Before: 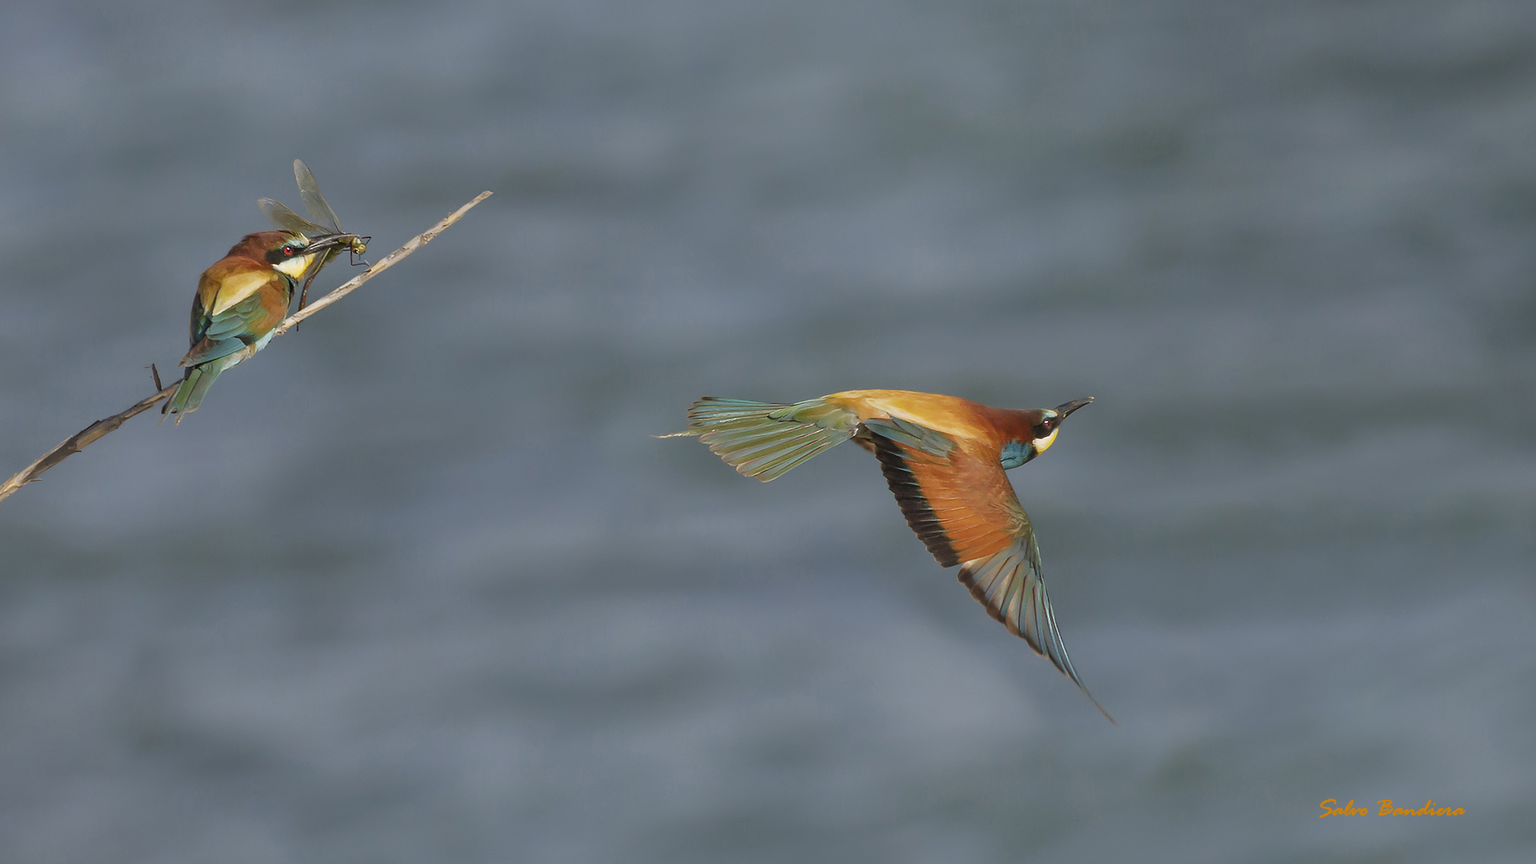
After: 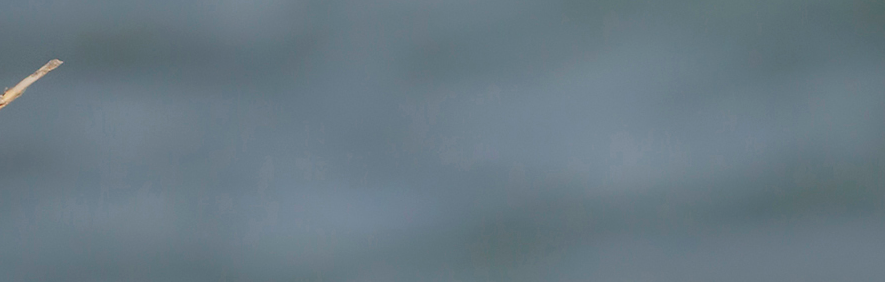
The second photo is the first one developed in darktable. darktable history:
shadows and highlights: radius 169.39, shadows 27.58, white point adjustment 3.32, highlights -68.15, soften with gaussian
crop: left 28.981%, top 16.873%, right 26.76%, bottom 58.004%
